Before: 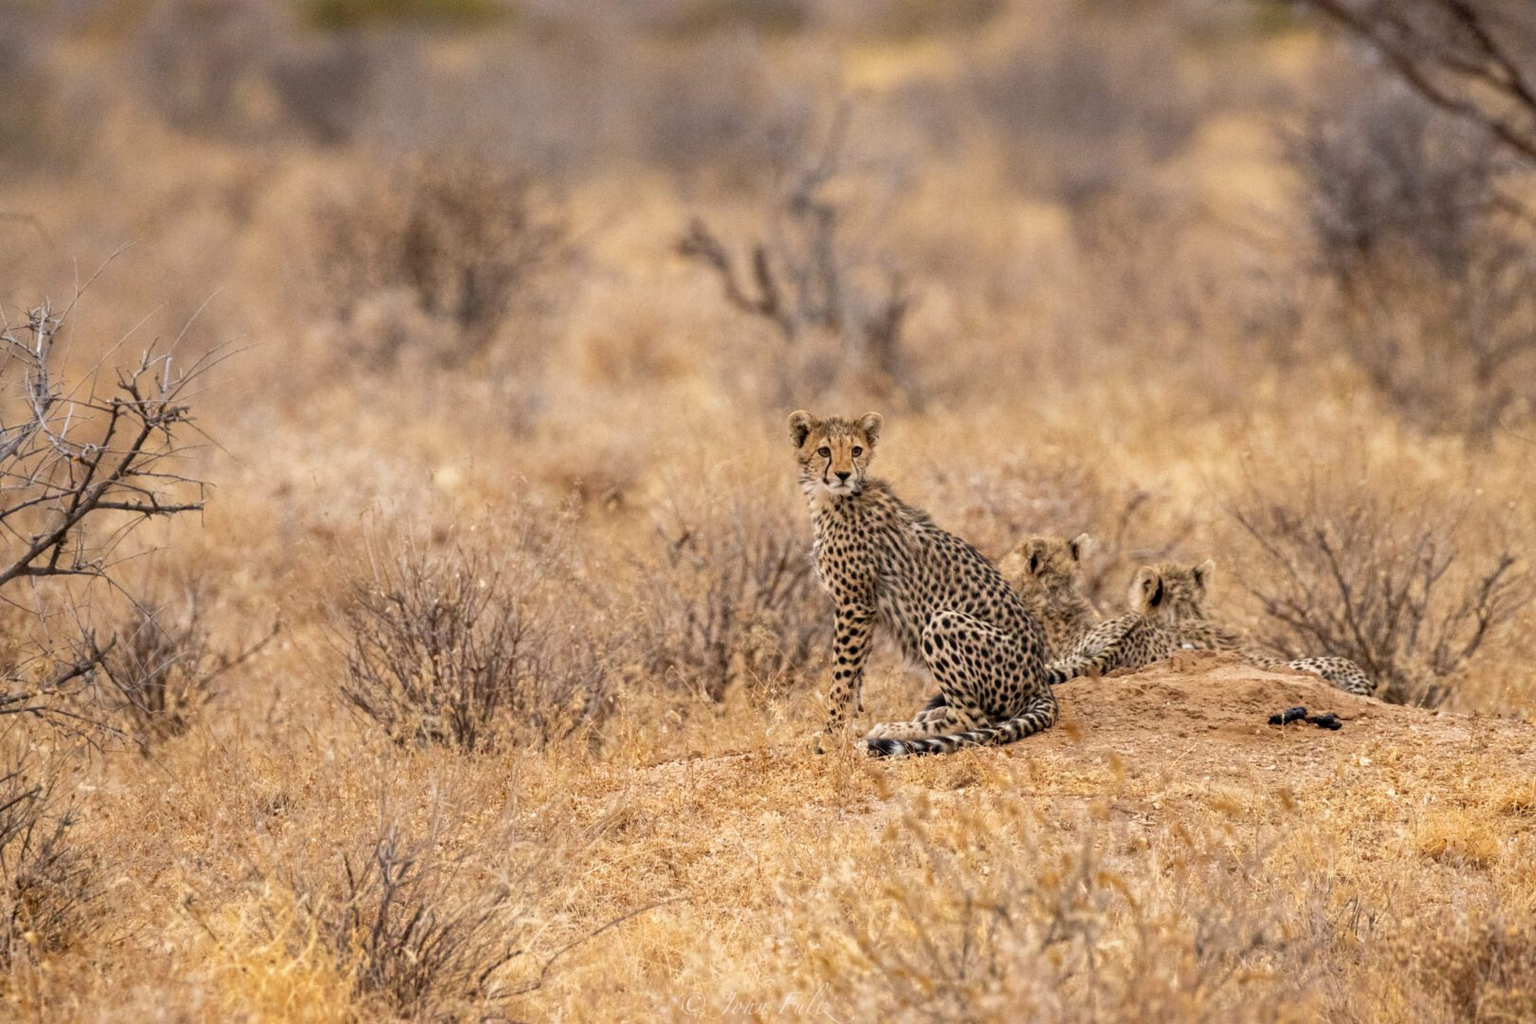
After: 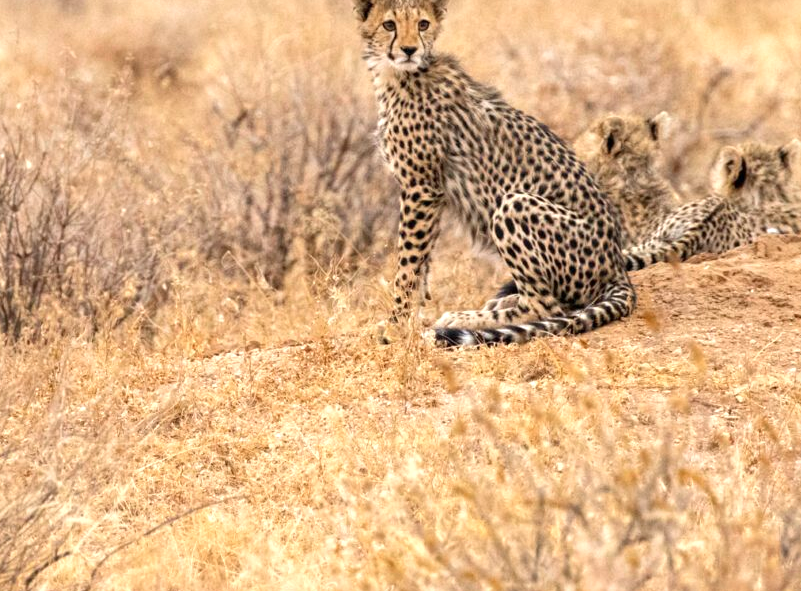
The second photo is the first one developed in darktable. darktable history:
exposure: exposure 0.6 EV, compensate highlight preservation false
color zones: curves: ch0 [(0, 0.5) (0.143, 0.5) (0.286, 0.456) (0.429, 0.5) (0.571, 0.5) (0.714, 0.5) (0.857, 0.5) (1, 0.5)]; ch1 [(0, 0.5) (0.143, 0.5) (0.286, 0.422) (0.429, 0.5) (0.571, 0.5) (0.714, 0.5) (0.857, 0.5) (1, 0.5)]
crop: left 29.672%, top 41.786%, right 20.851%, bottom 3.487%
